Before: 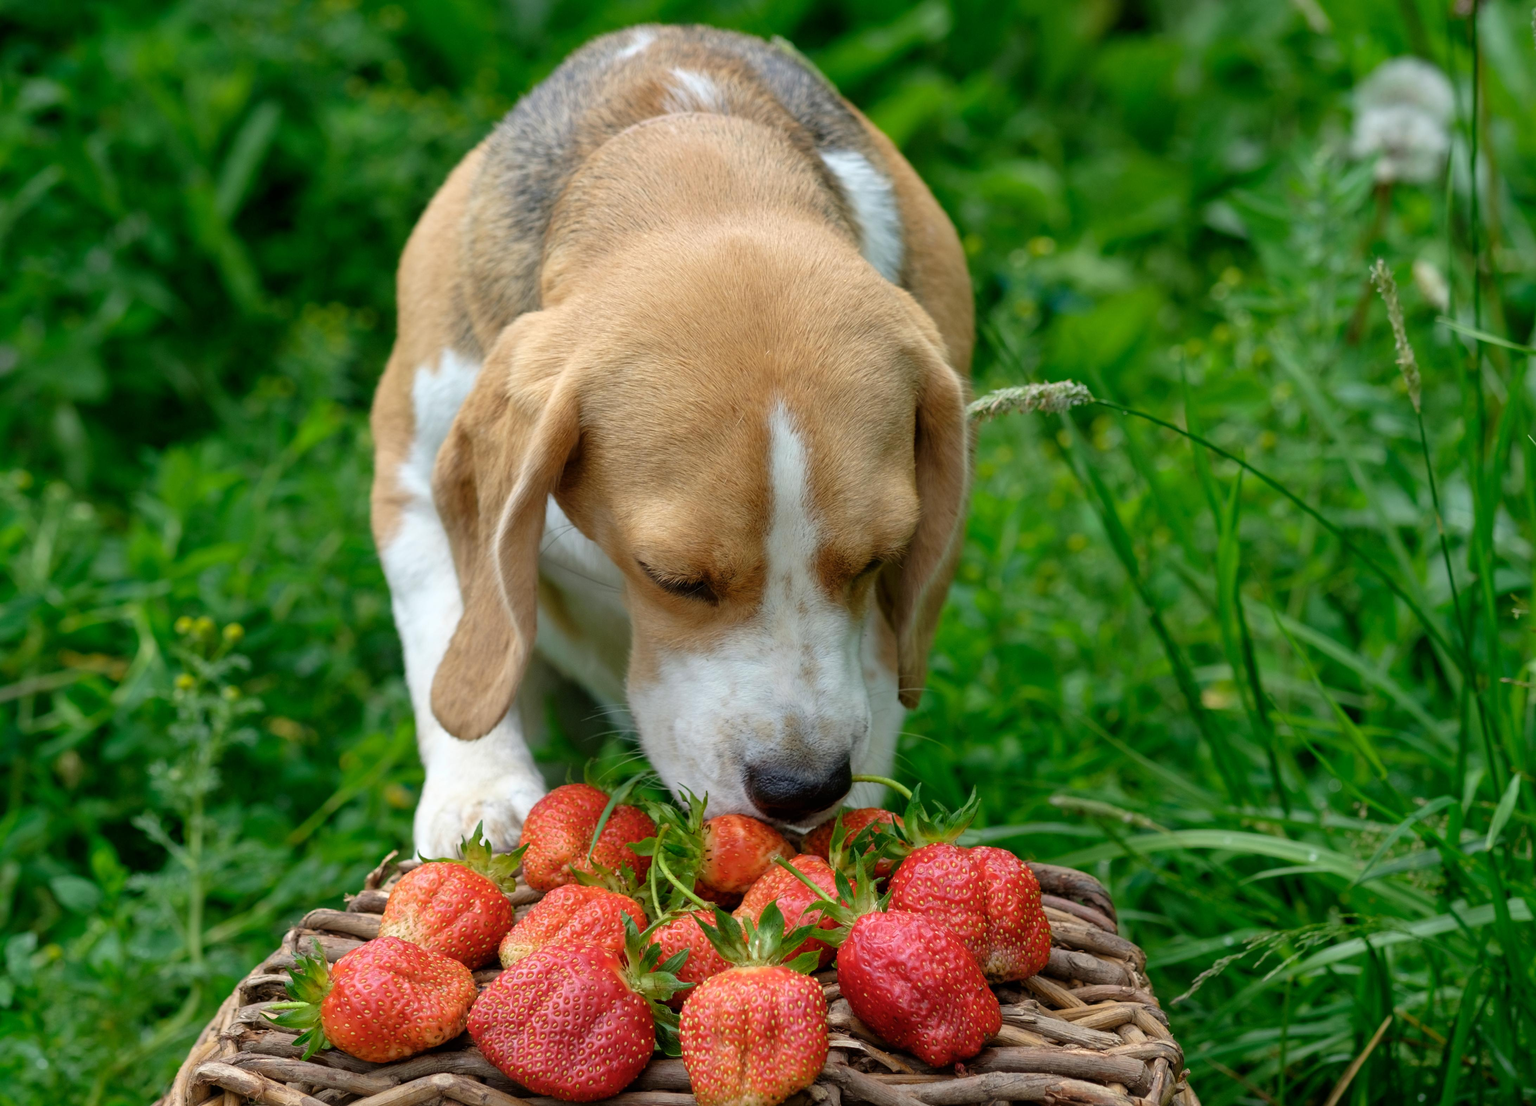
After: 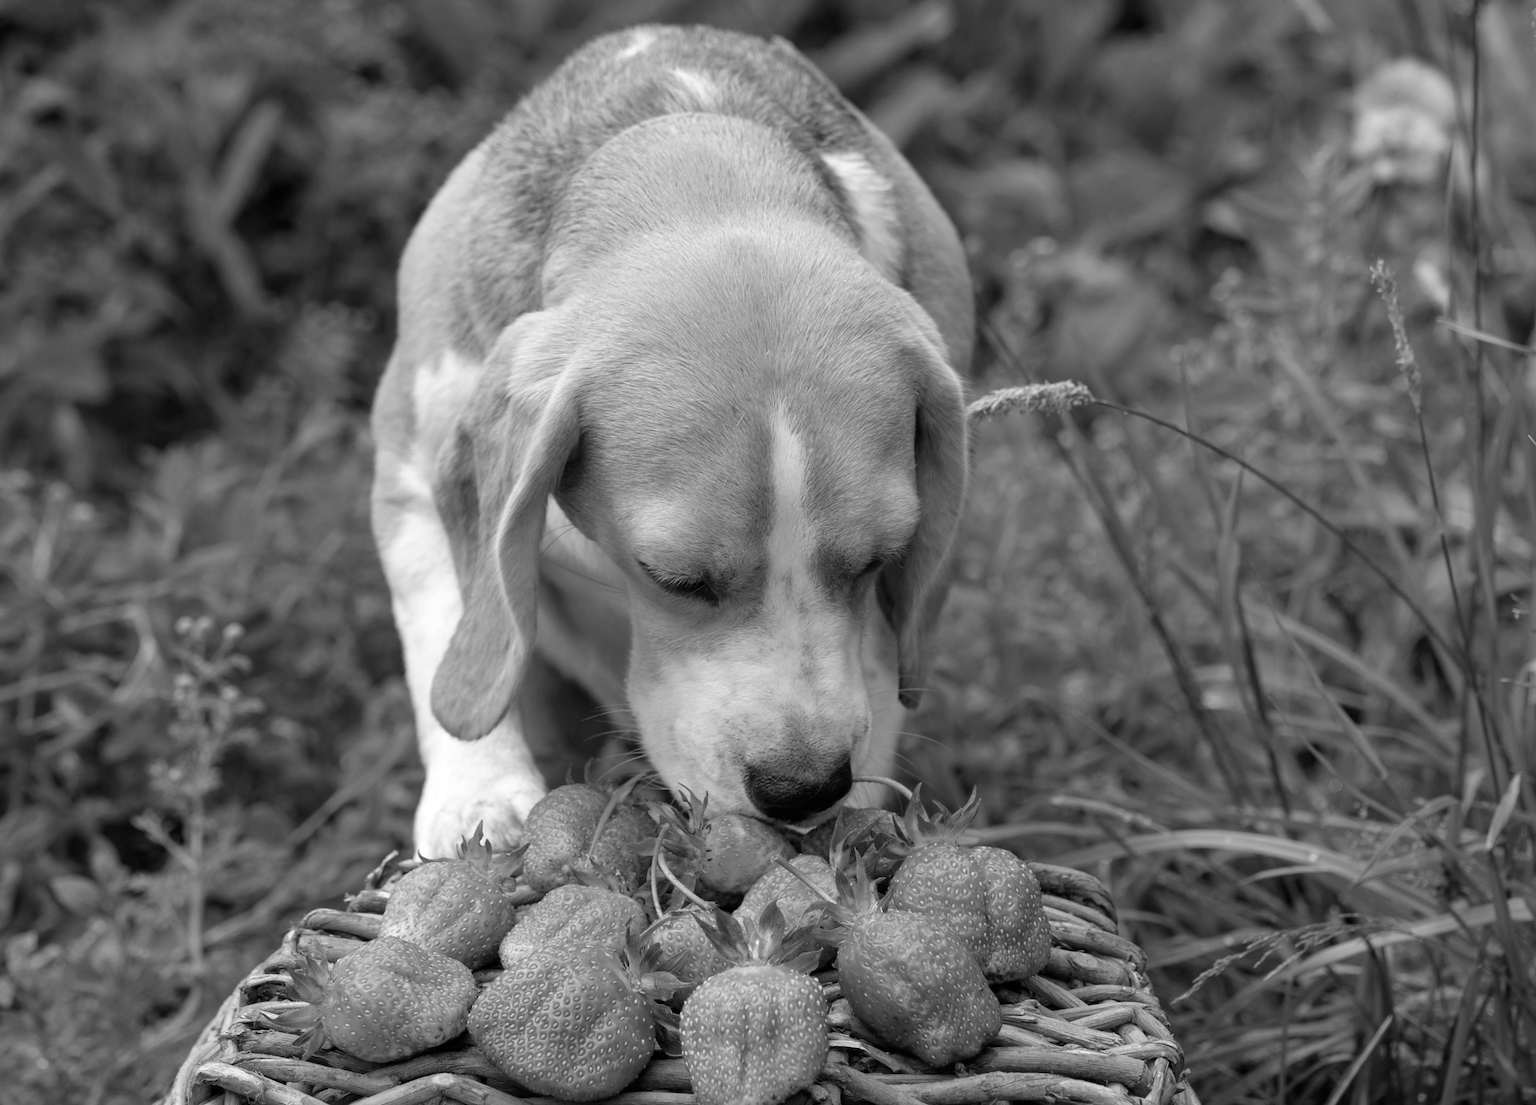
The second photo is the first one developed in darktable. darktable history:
white balance: red 1.138, green 0.996, blue 0.812
monochrome: on, module defaults
